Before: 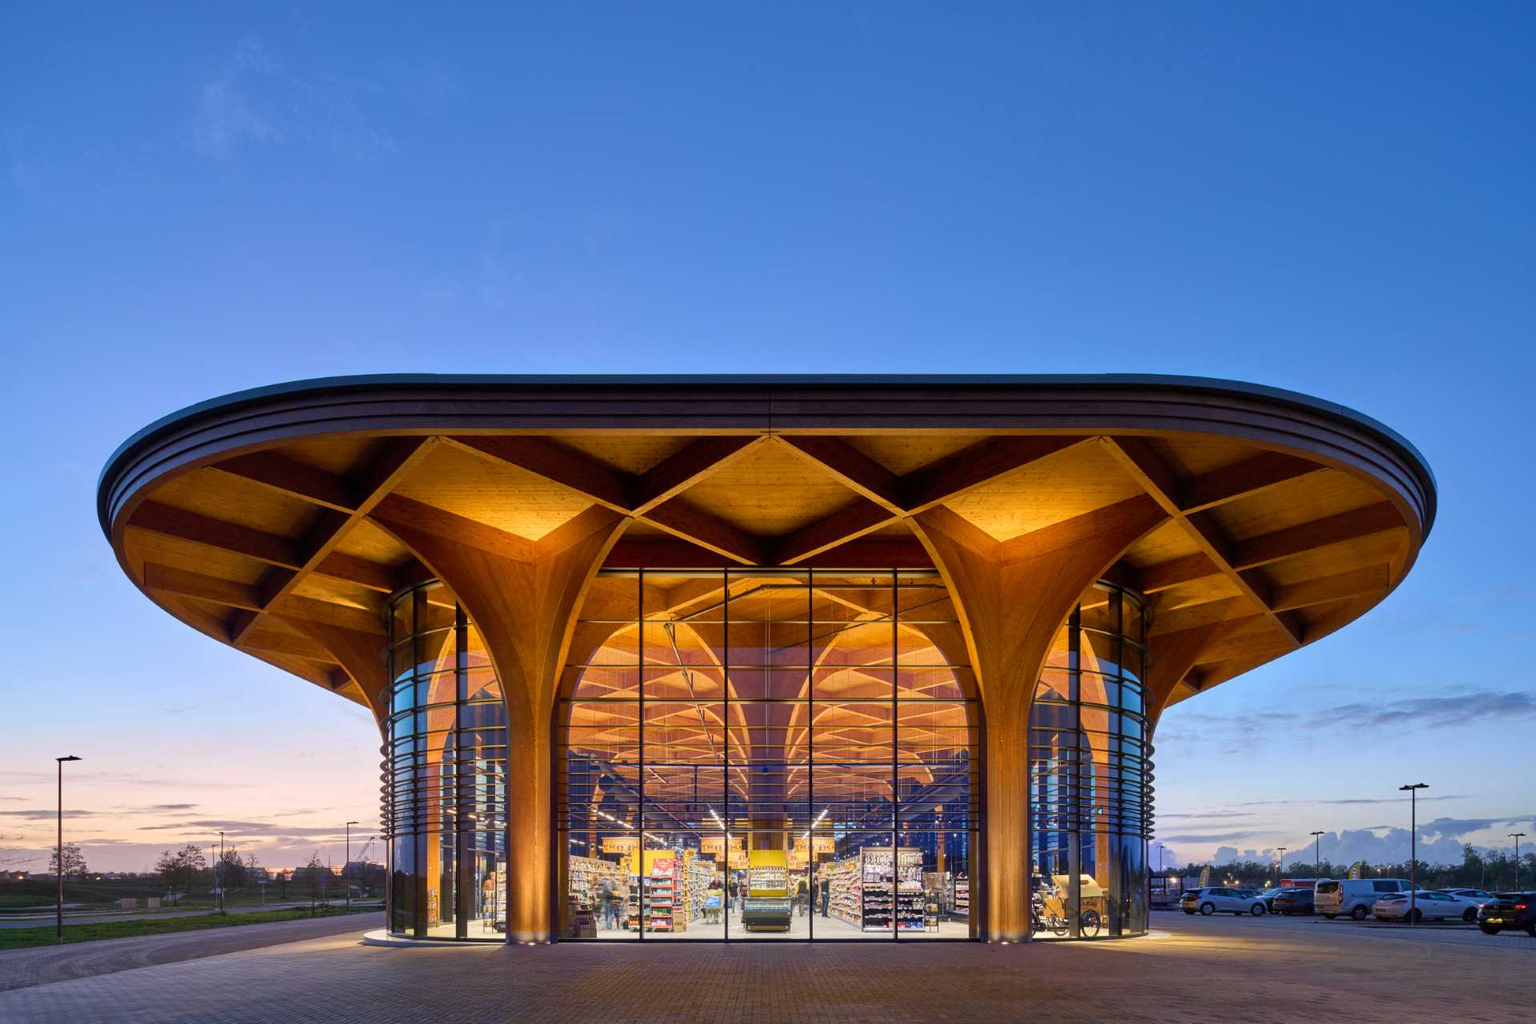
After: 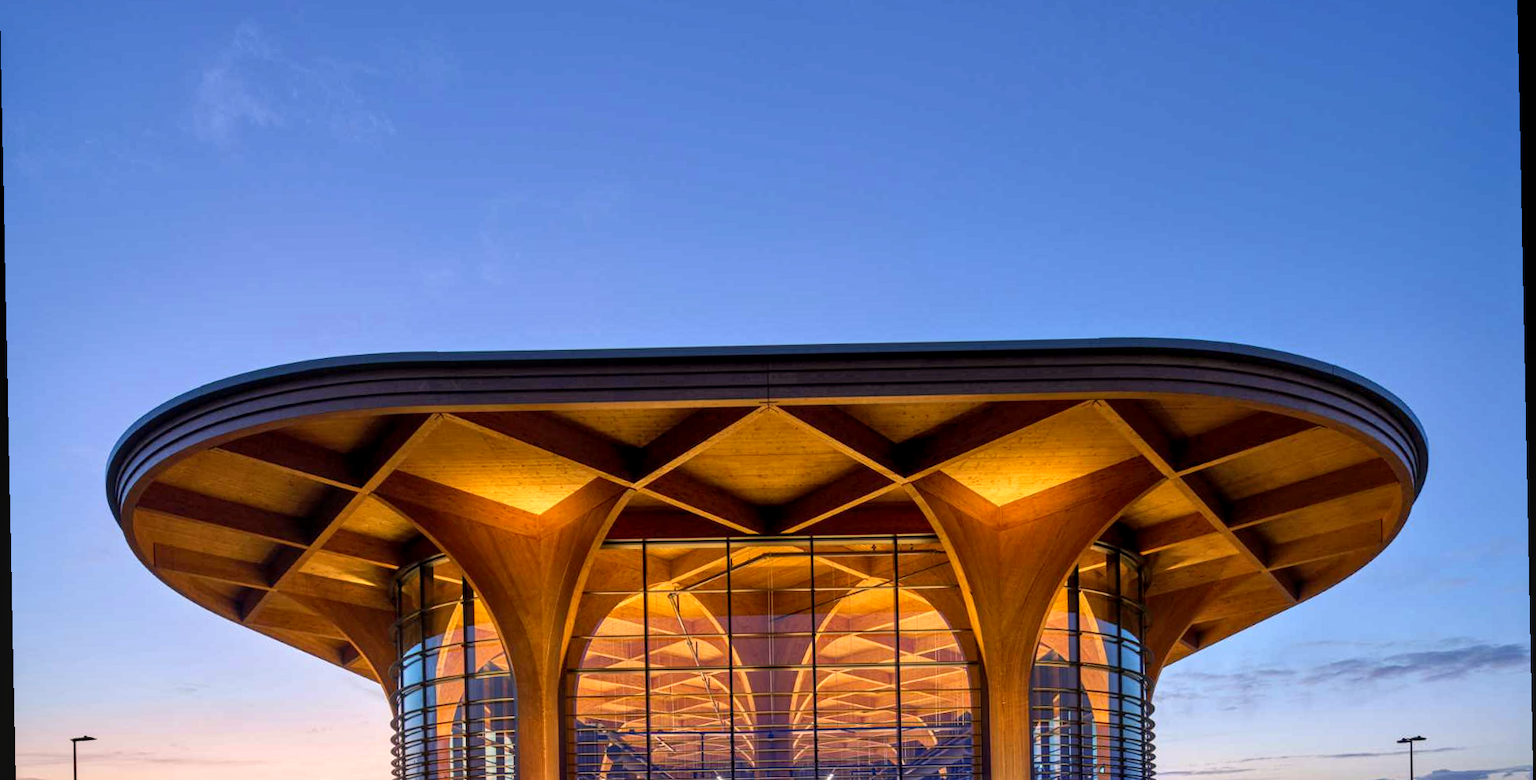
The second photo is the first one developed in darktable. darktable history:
exposure: exposure 0.178 EV, compensate exposure bias true, compensate highlight preservation false
rotate and perspective: rotation -1.17°, automatic cropping off
crop: top 3.857%, bottom 21.132%
color correction: highlights a* 3.84, highlights b* 5.07
local contrast: on, module defaults
